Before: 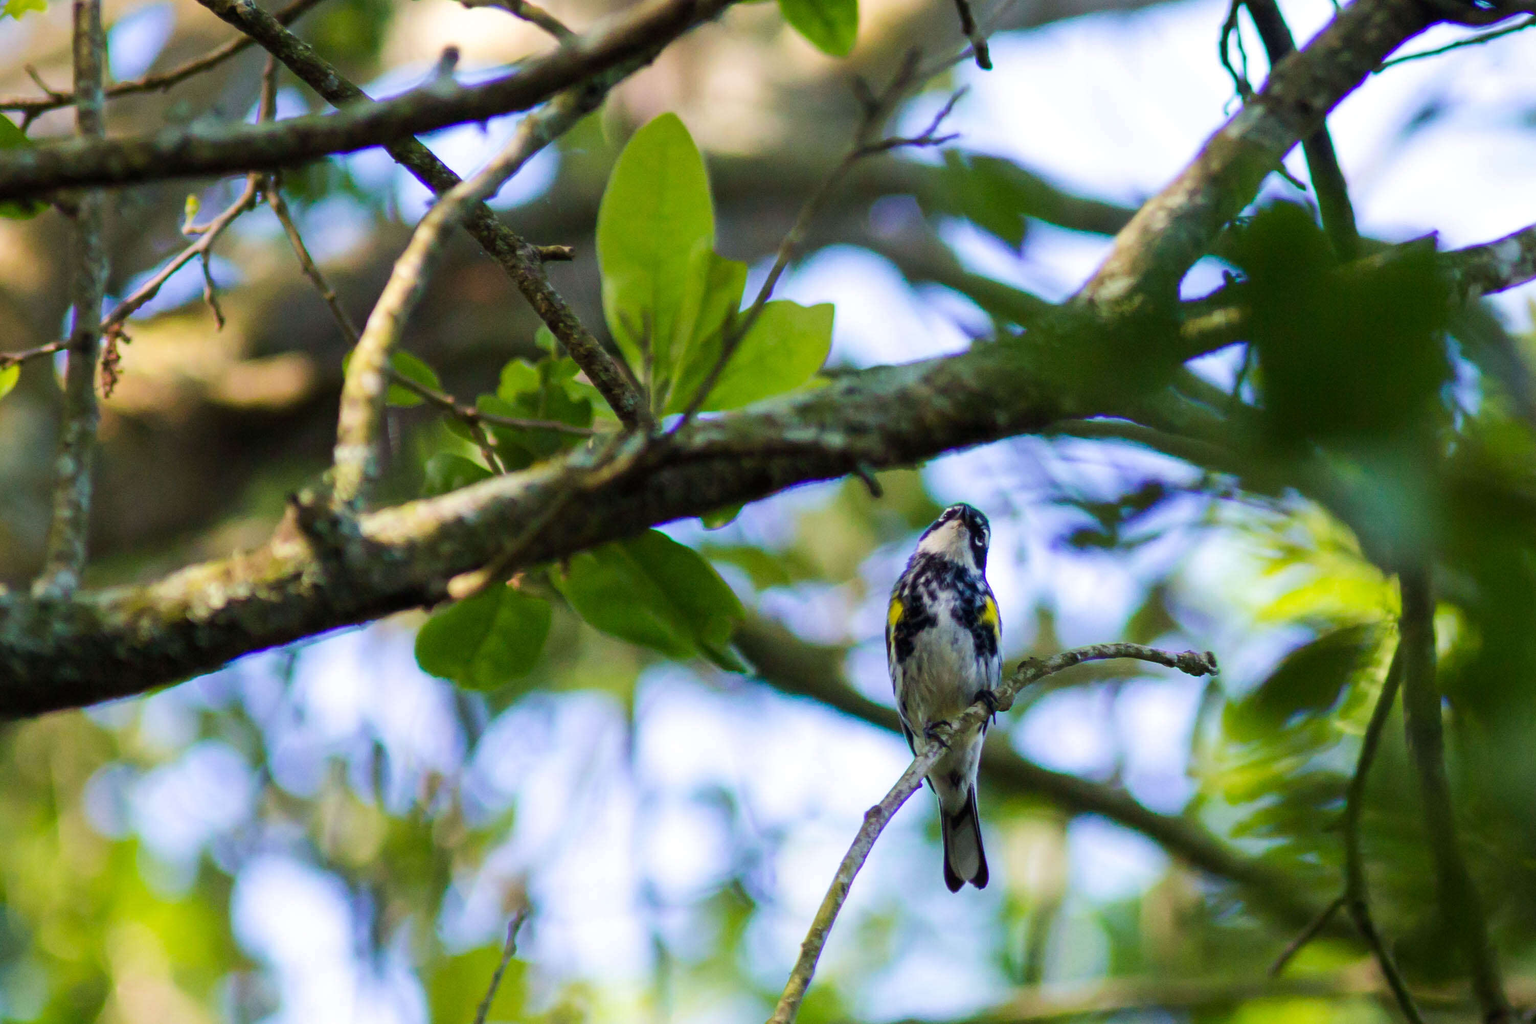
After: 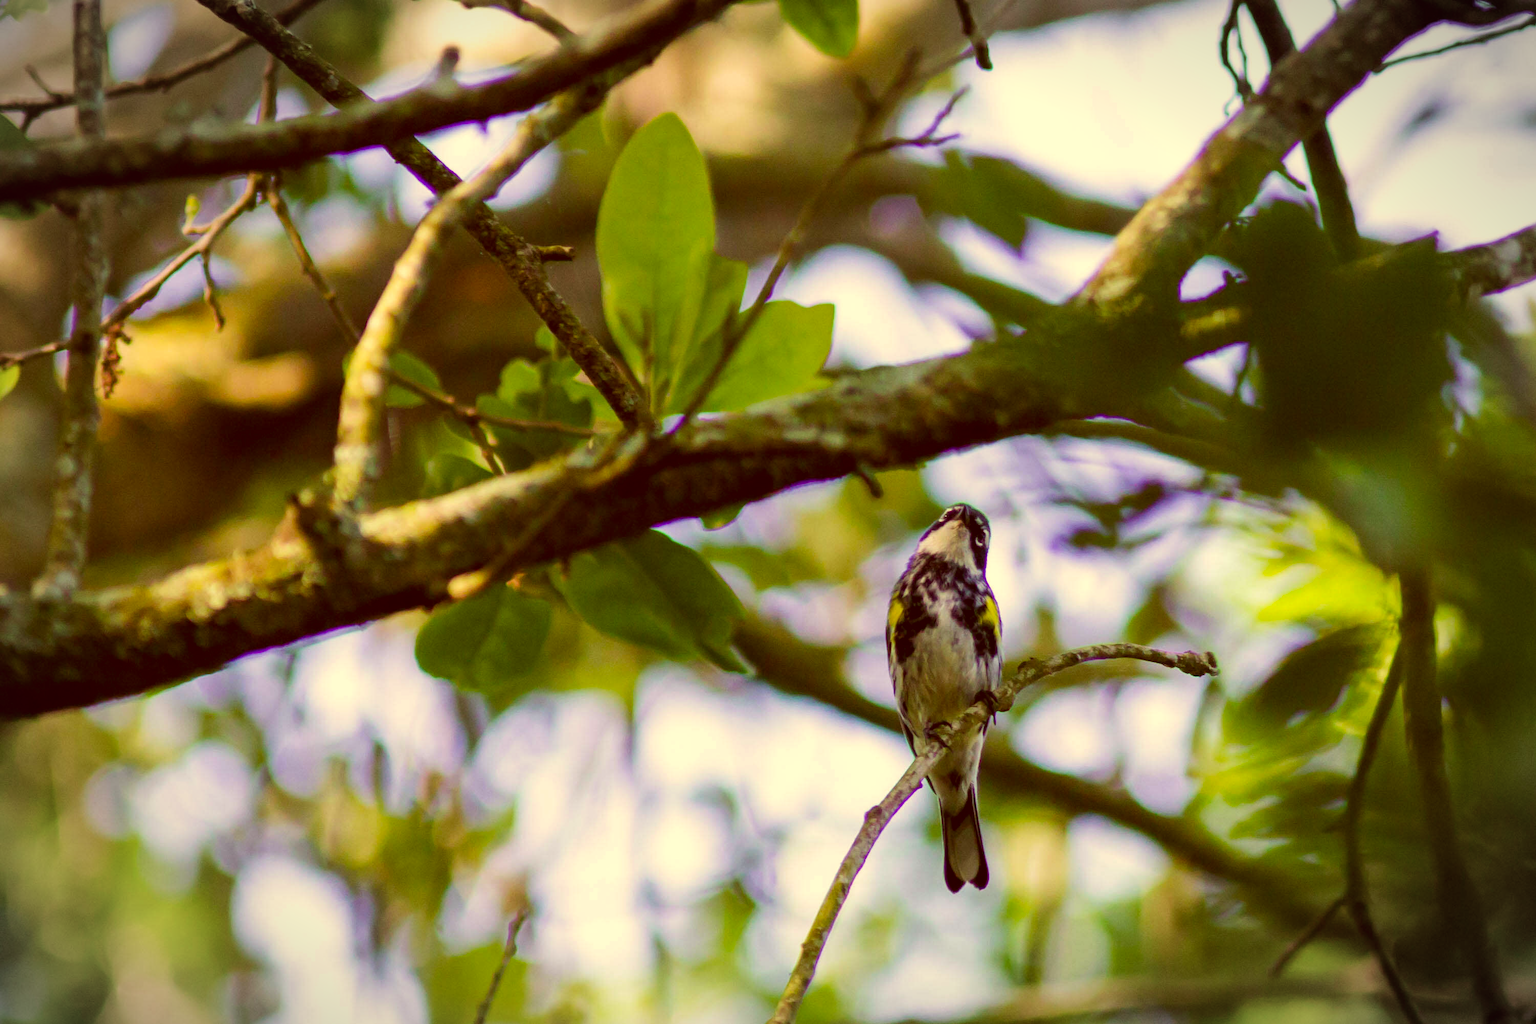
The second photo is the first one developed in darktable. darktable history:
color correction: highlights a* 1.12, highlights b* 24.26, shadows a* 15.58, shadows b* 24.26
velvia: strength 9.25%
vignetting: fall-off start 87%, automatic ratio true
